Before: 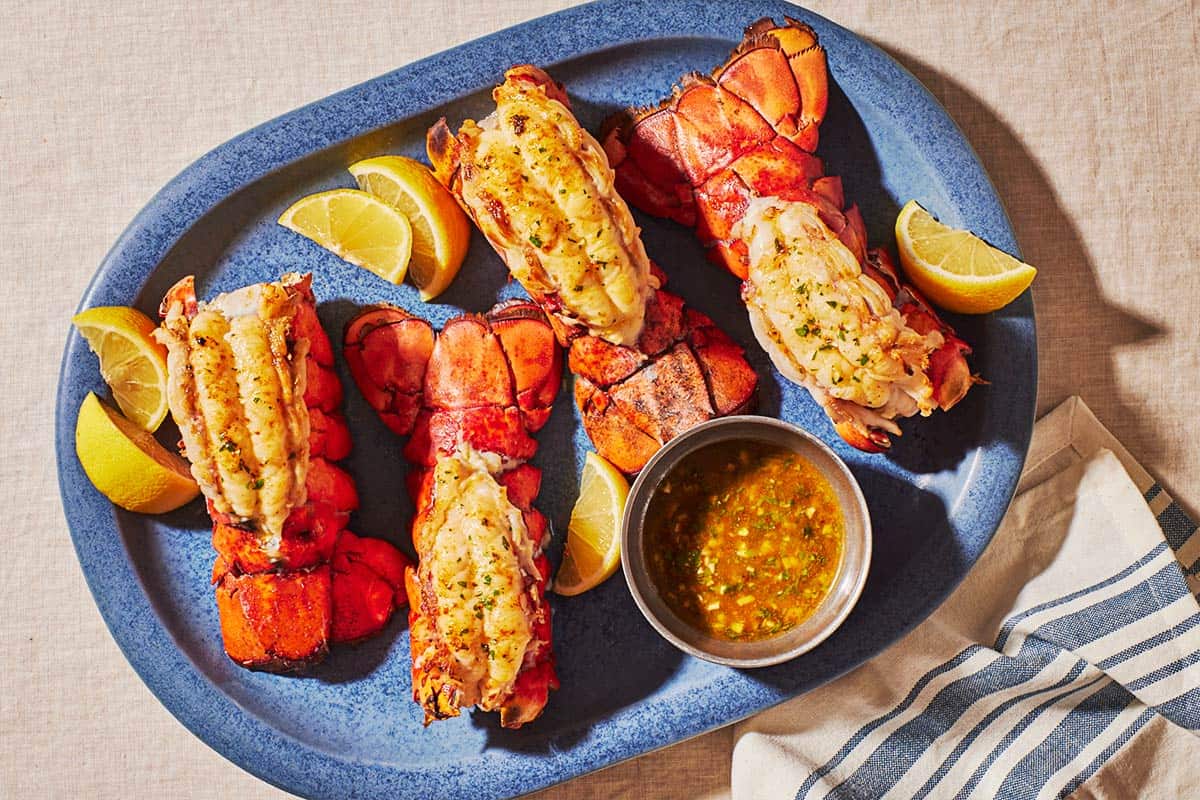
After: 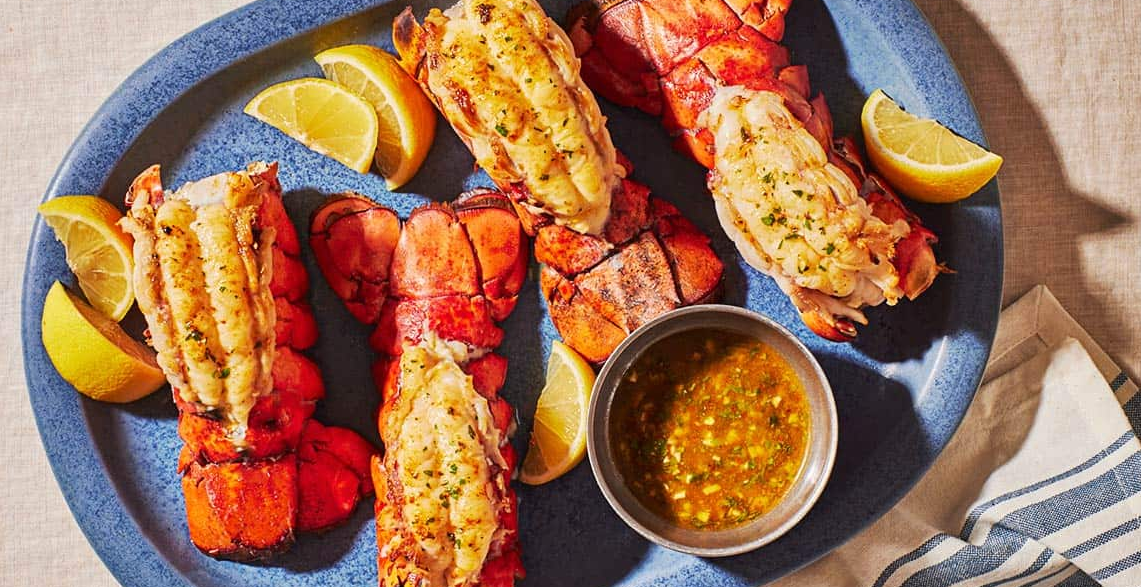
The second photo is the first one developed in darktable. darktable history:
crop and rotate: left 2.858%, top 13.88%, right 2.02%, bottom 12.651%
